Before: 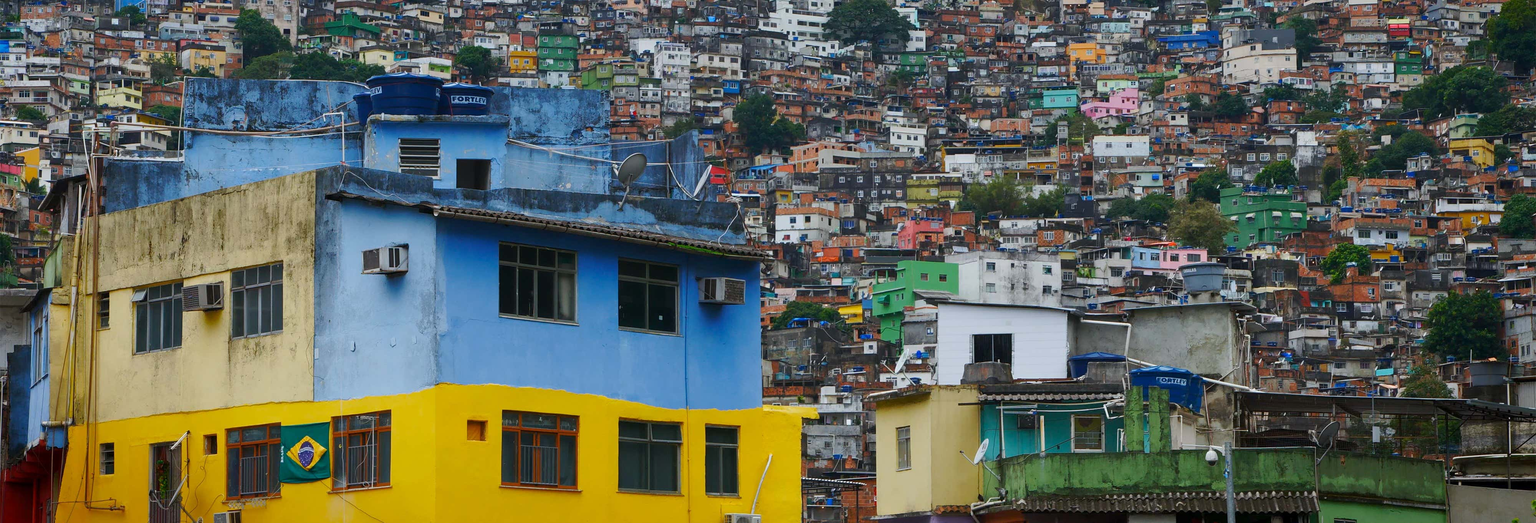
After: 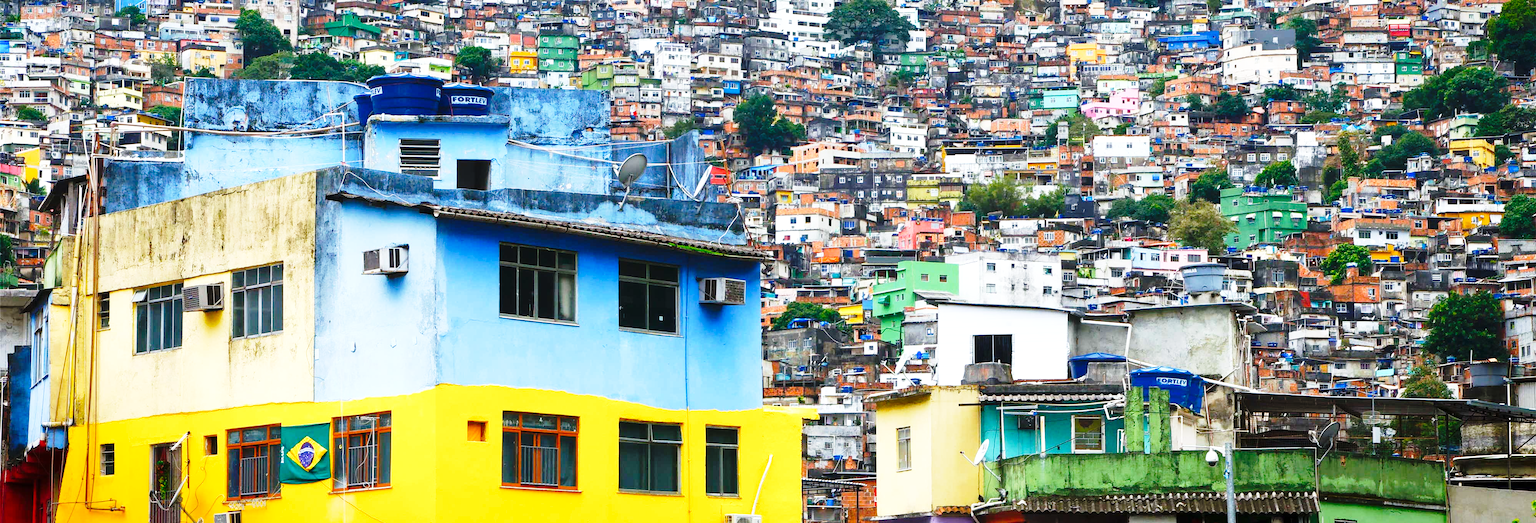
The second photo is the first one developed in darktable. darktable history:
base curve: curves: ch0 [(0, 0) (0.04, 0.03) (0.133, 0.232) (0.448, 0.748) (0.843, 0.968) (1, 1)], preserve colors none
exposure: black level correction 0, exposure 0.9 EV, compensate highlight preservation false
